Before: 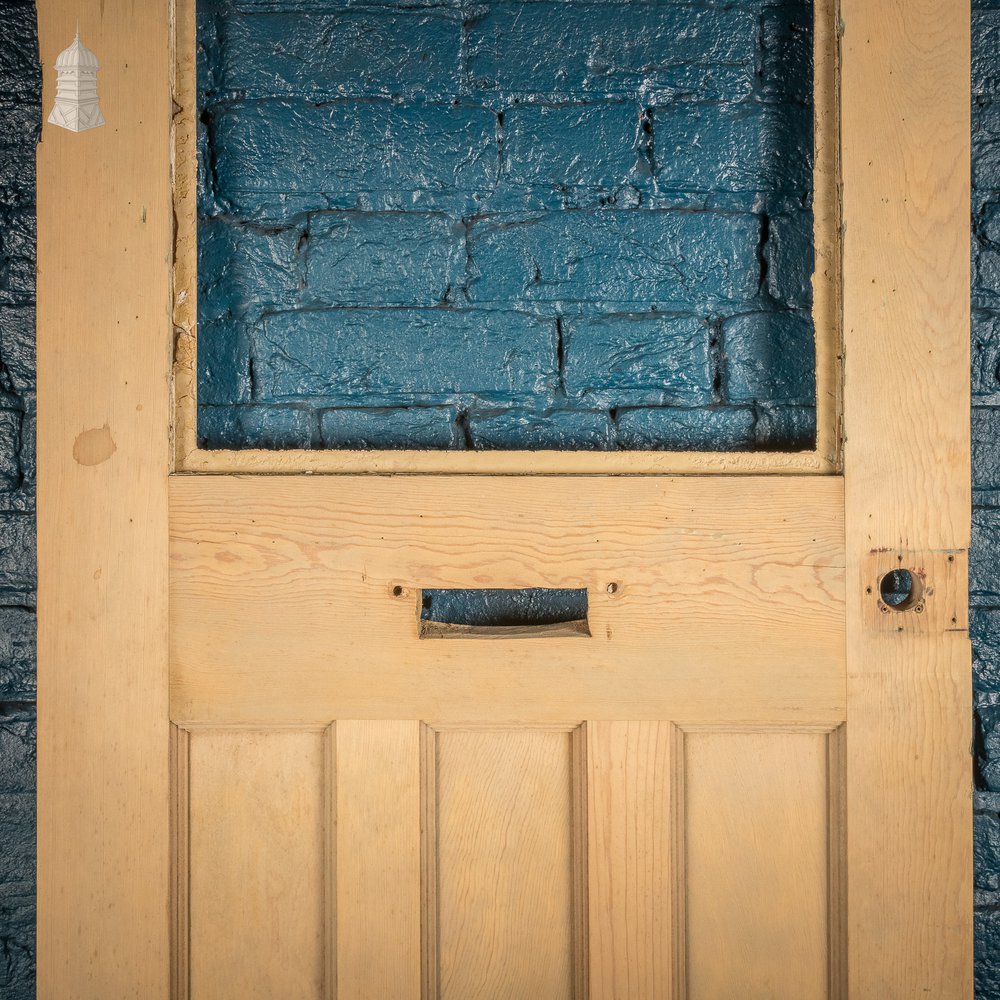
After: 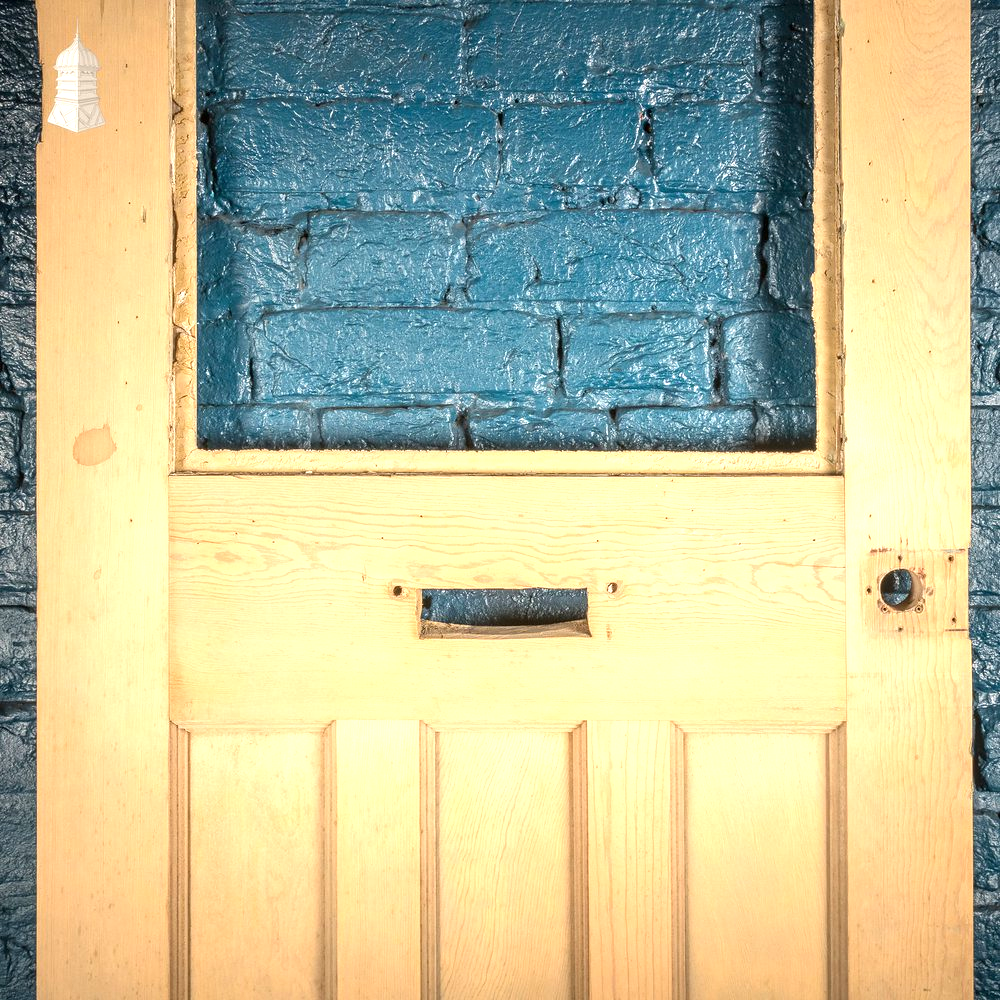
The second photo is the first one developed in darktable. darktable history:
exposure: exposure 1 EV, compensate highlight preservation false
